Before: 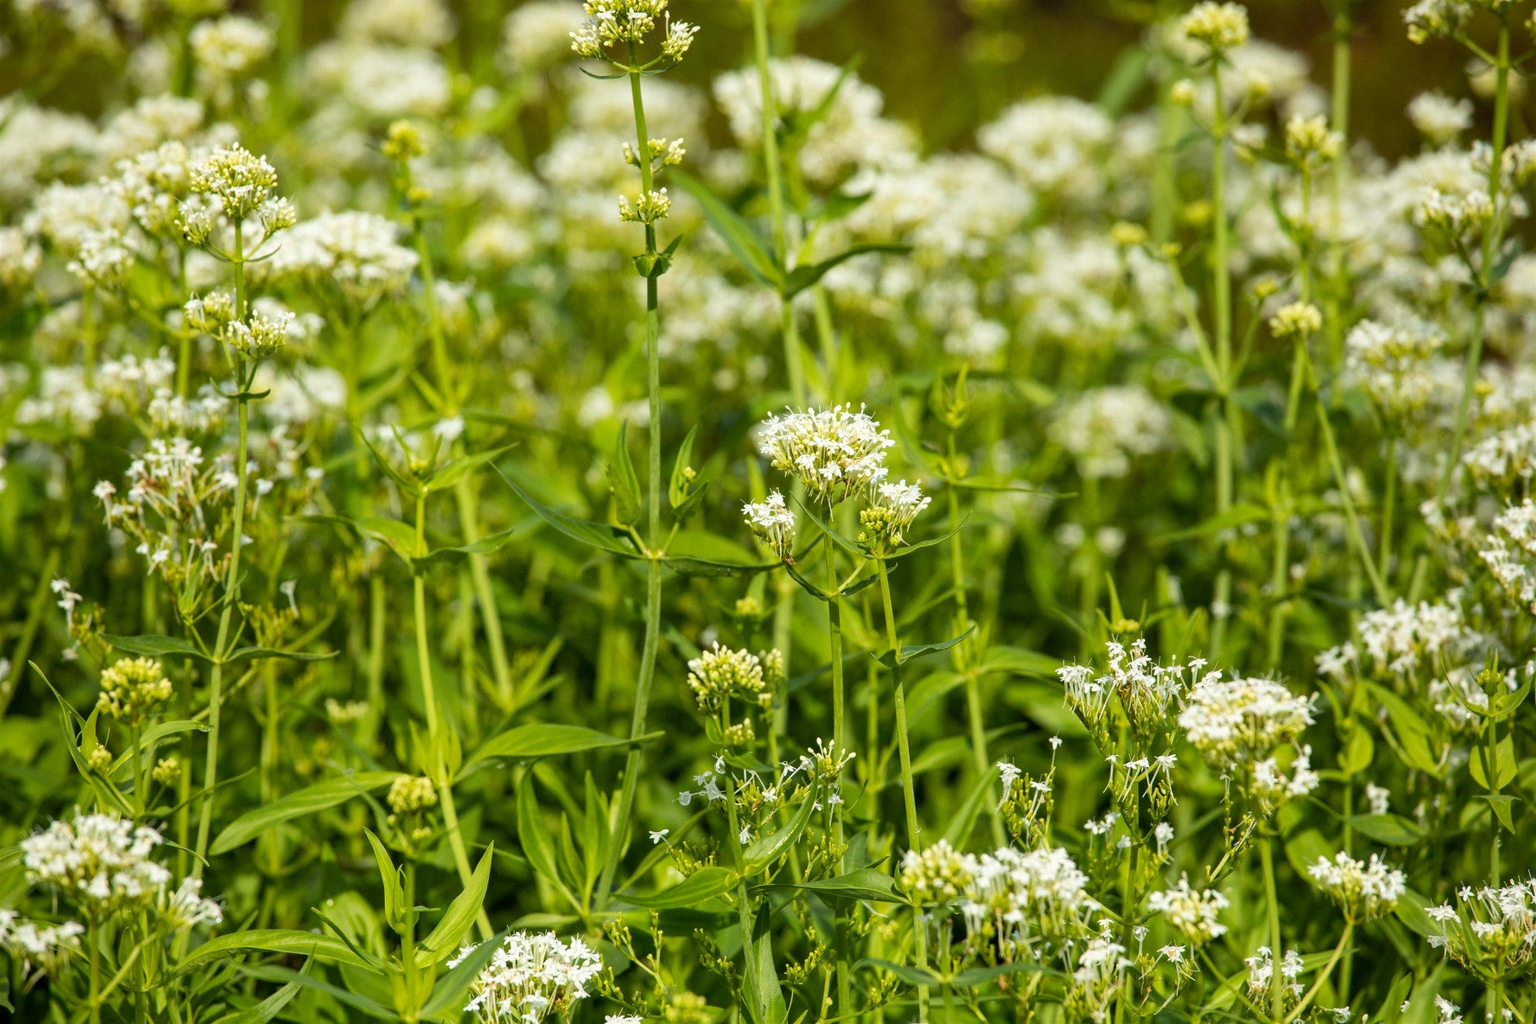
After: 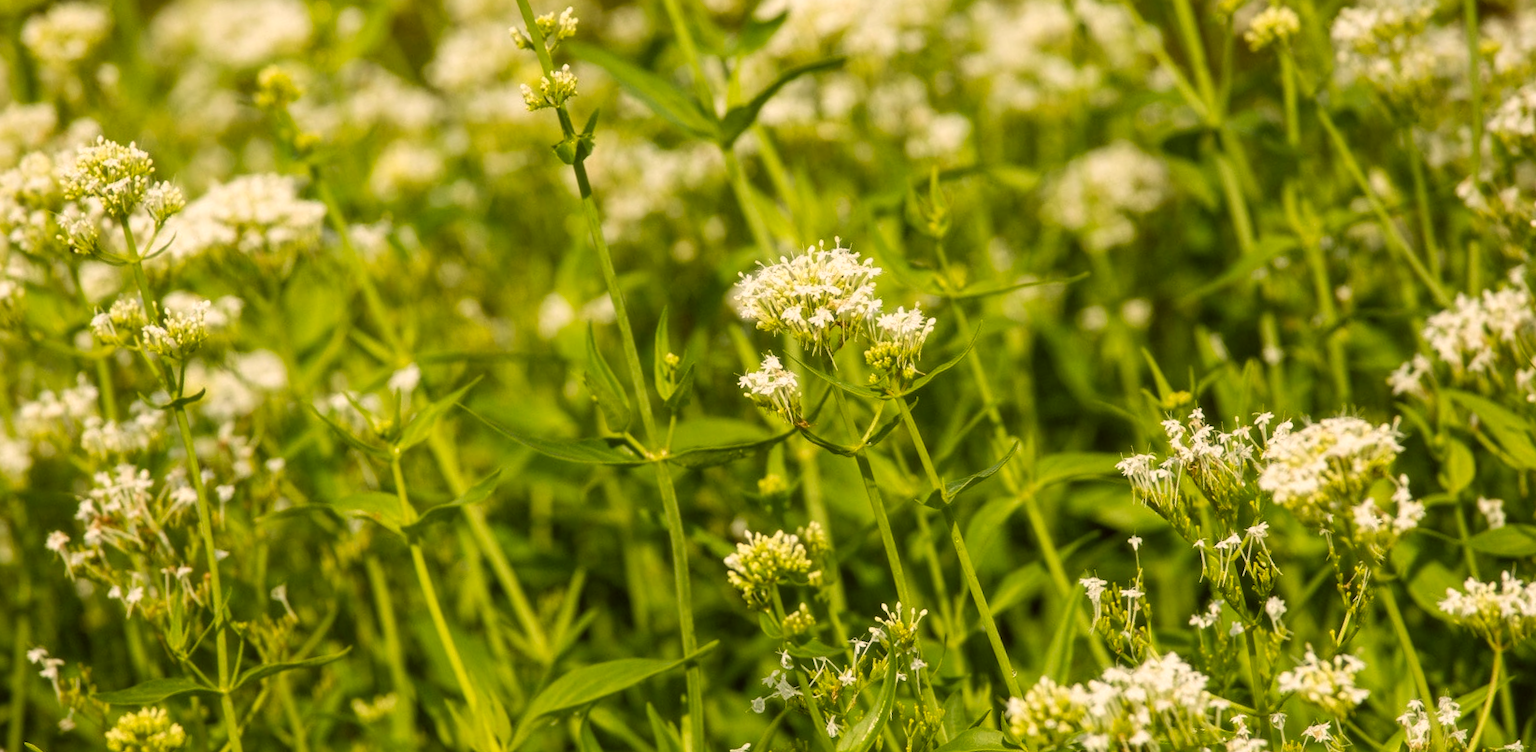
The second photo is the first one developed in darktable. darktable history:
soften: size 10%, saturation 50%, brightness 0.2 EV, mix 10%
color correction: highlights a* 8.98, highlights b* 15.09, shadows a* -0.49, shadows b* 26.52
rotate and perspective: rotation -14.8°, crop left 0.1, crop right 0.903, crop top 0.25, crop bottom 0.748
